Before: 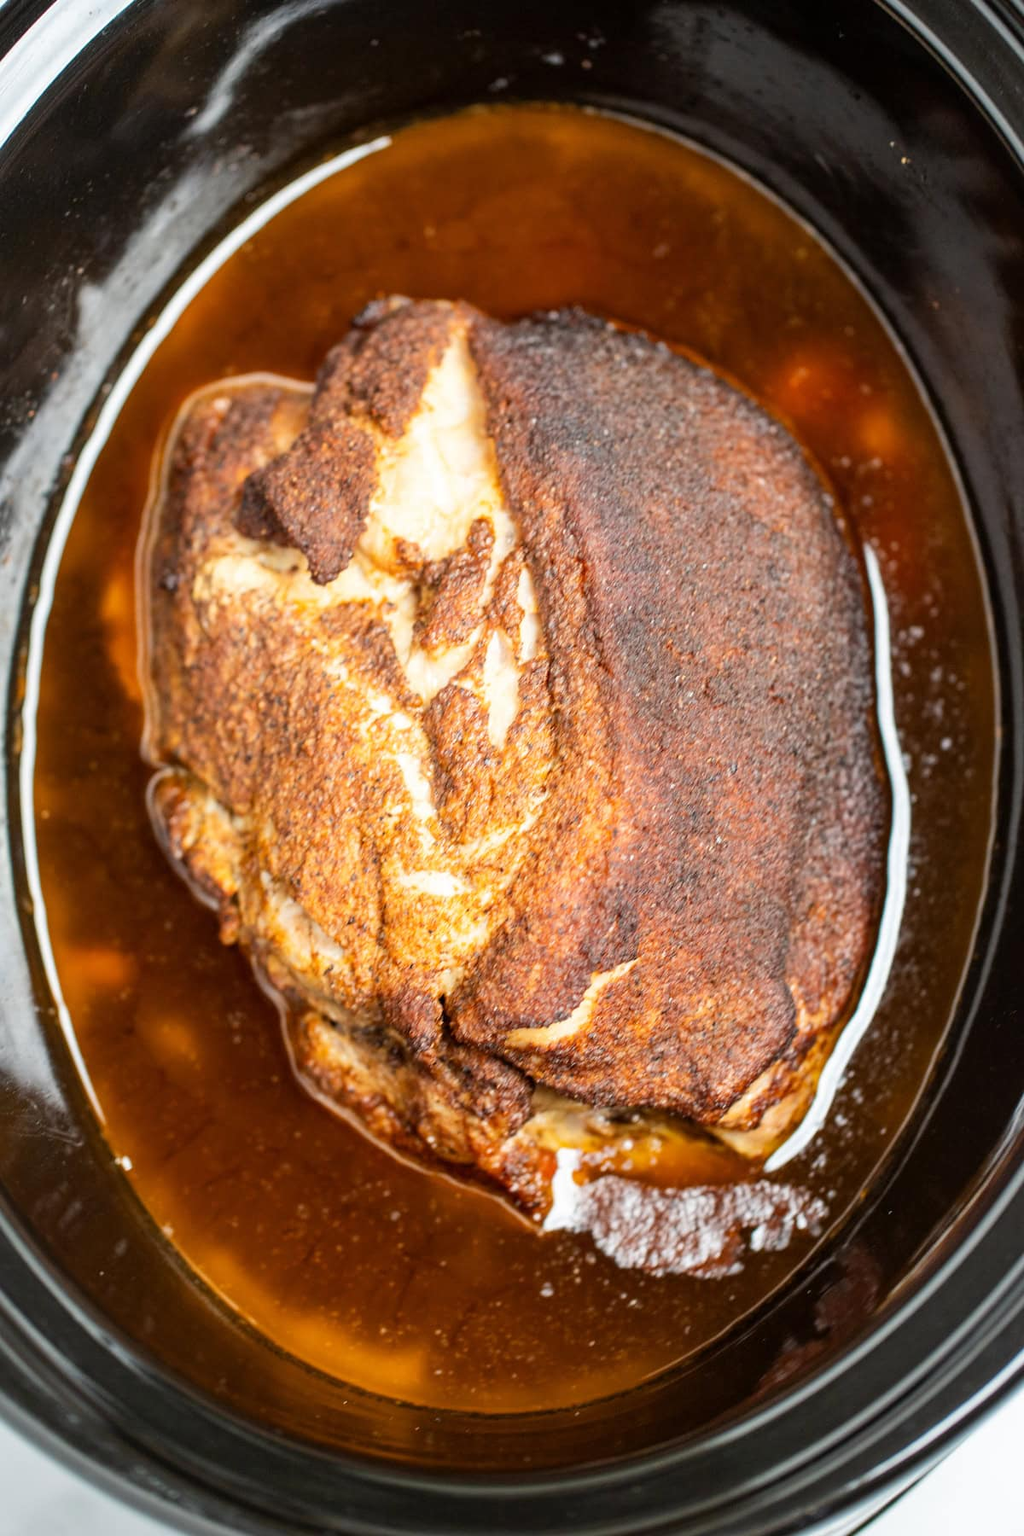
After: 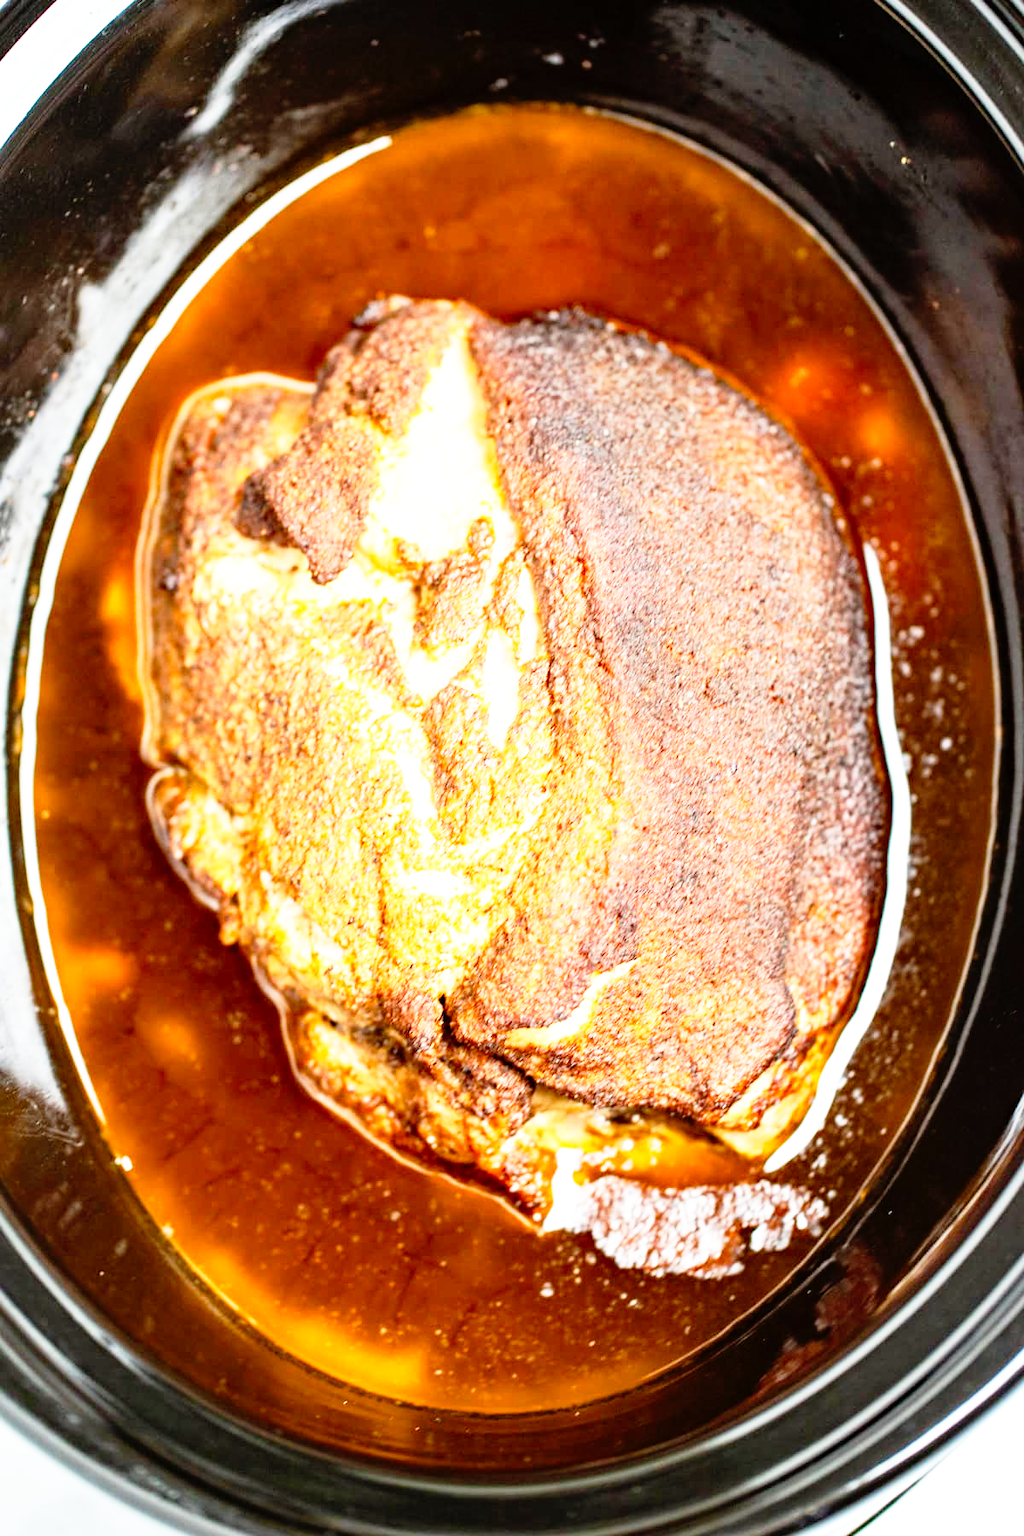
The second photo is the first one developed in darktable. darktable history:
exposure: exposure 0.296 EV, compensate highlight preservation false
base curve: curves: ch0 [(0, 0) (0.012, 0.01) (0.073, 0.168) (0.31, 0.711) (0.645, 0.957) (1, 1)], preserve colors none
haze removal: compatibility mode true, adaptive false
